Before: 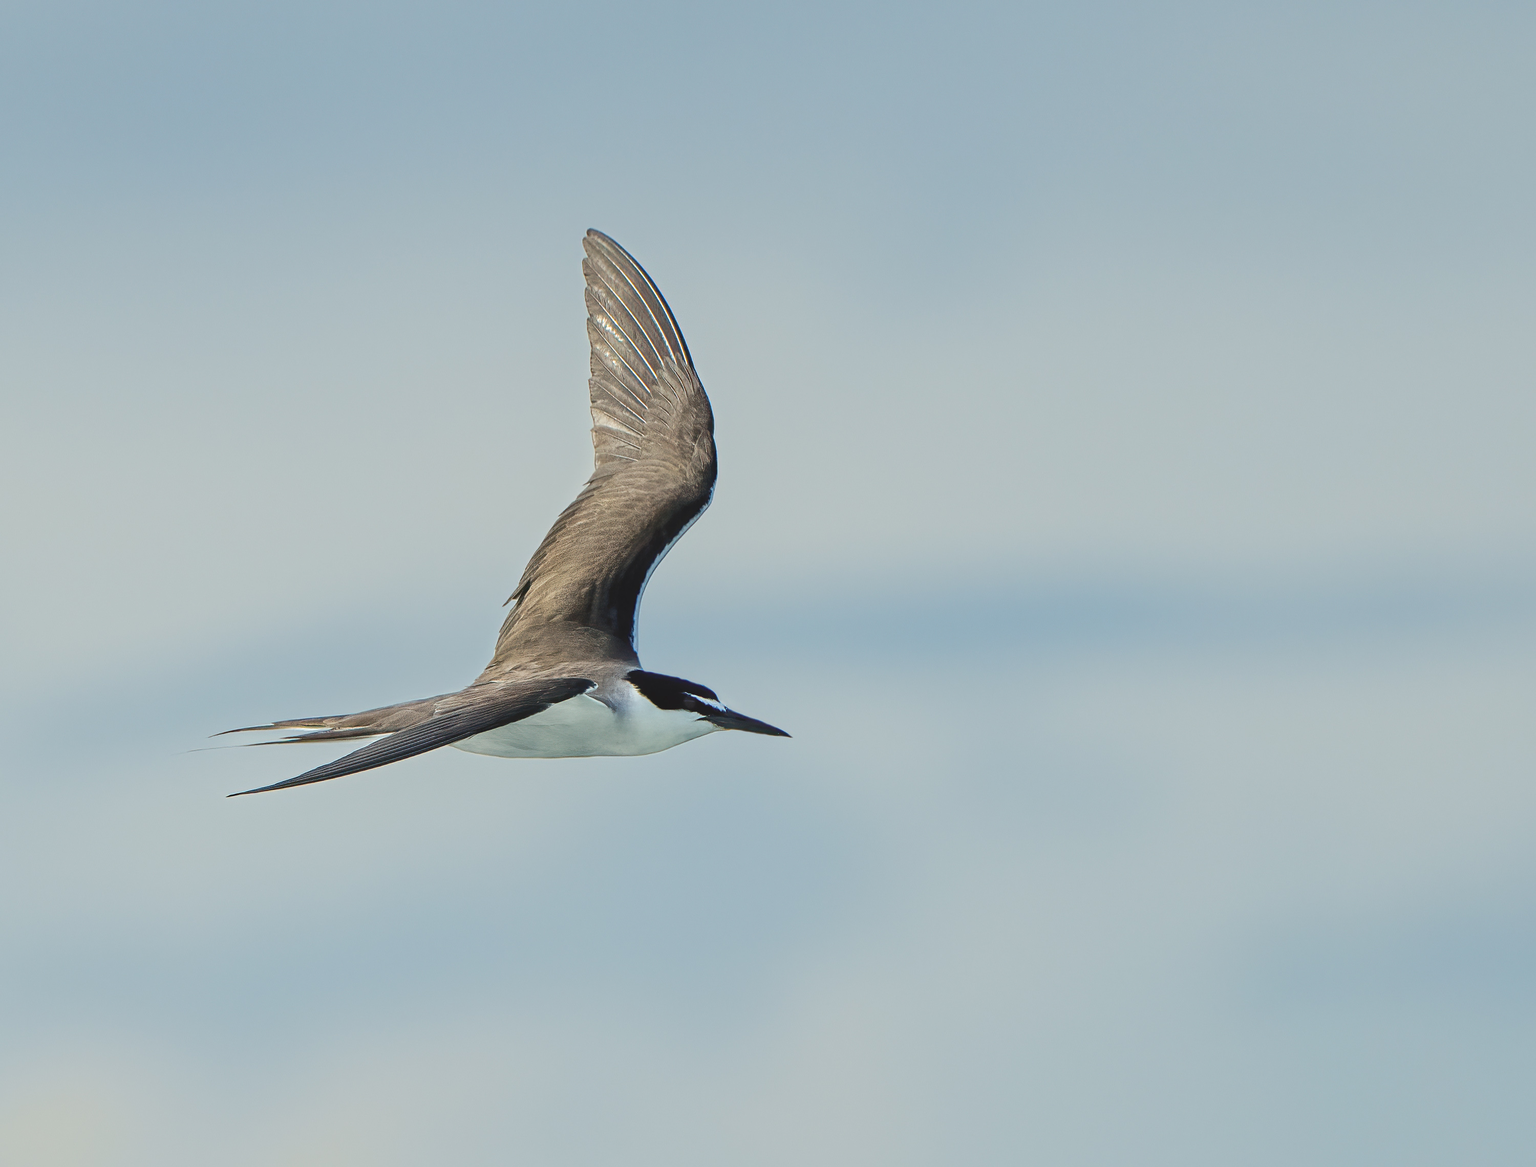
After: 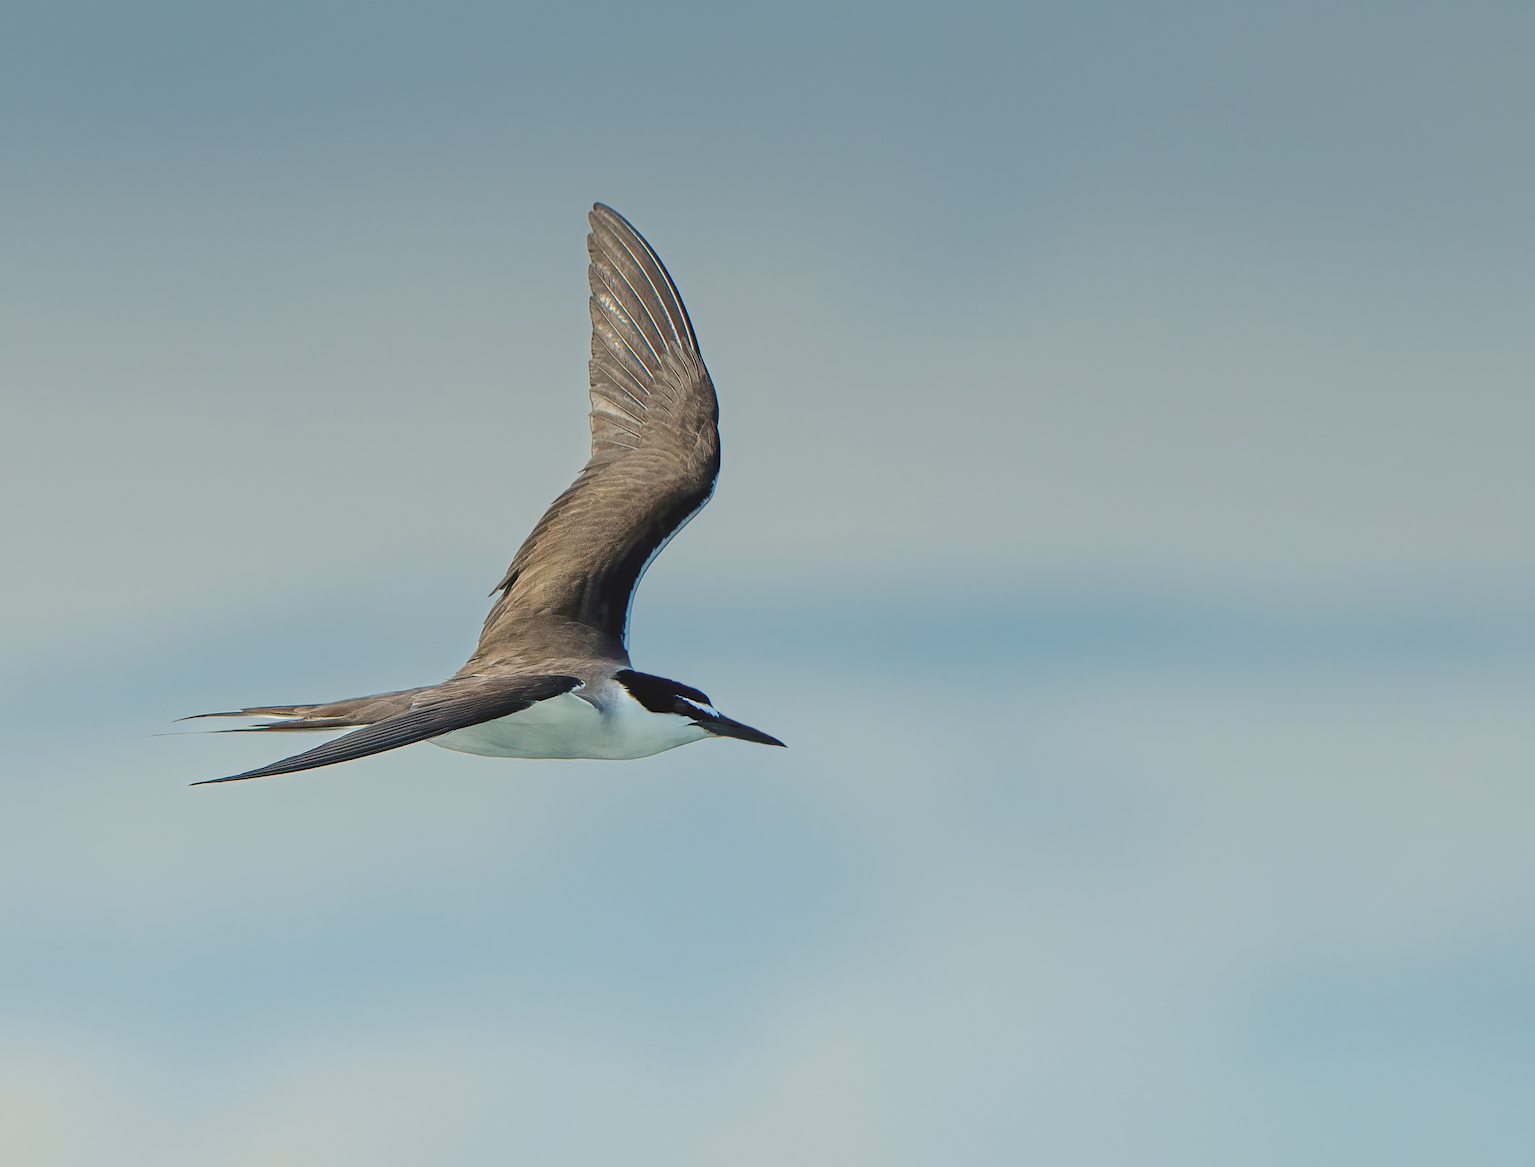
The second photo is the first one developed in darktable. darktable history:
graduated density: on, module defaults
tone equalizer: on, module defaults
crop and rotate: angle -2.38°
bloom: size 9%, threshold 100%, strength 7%
